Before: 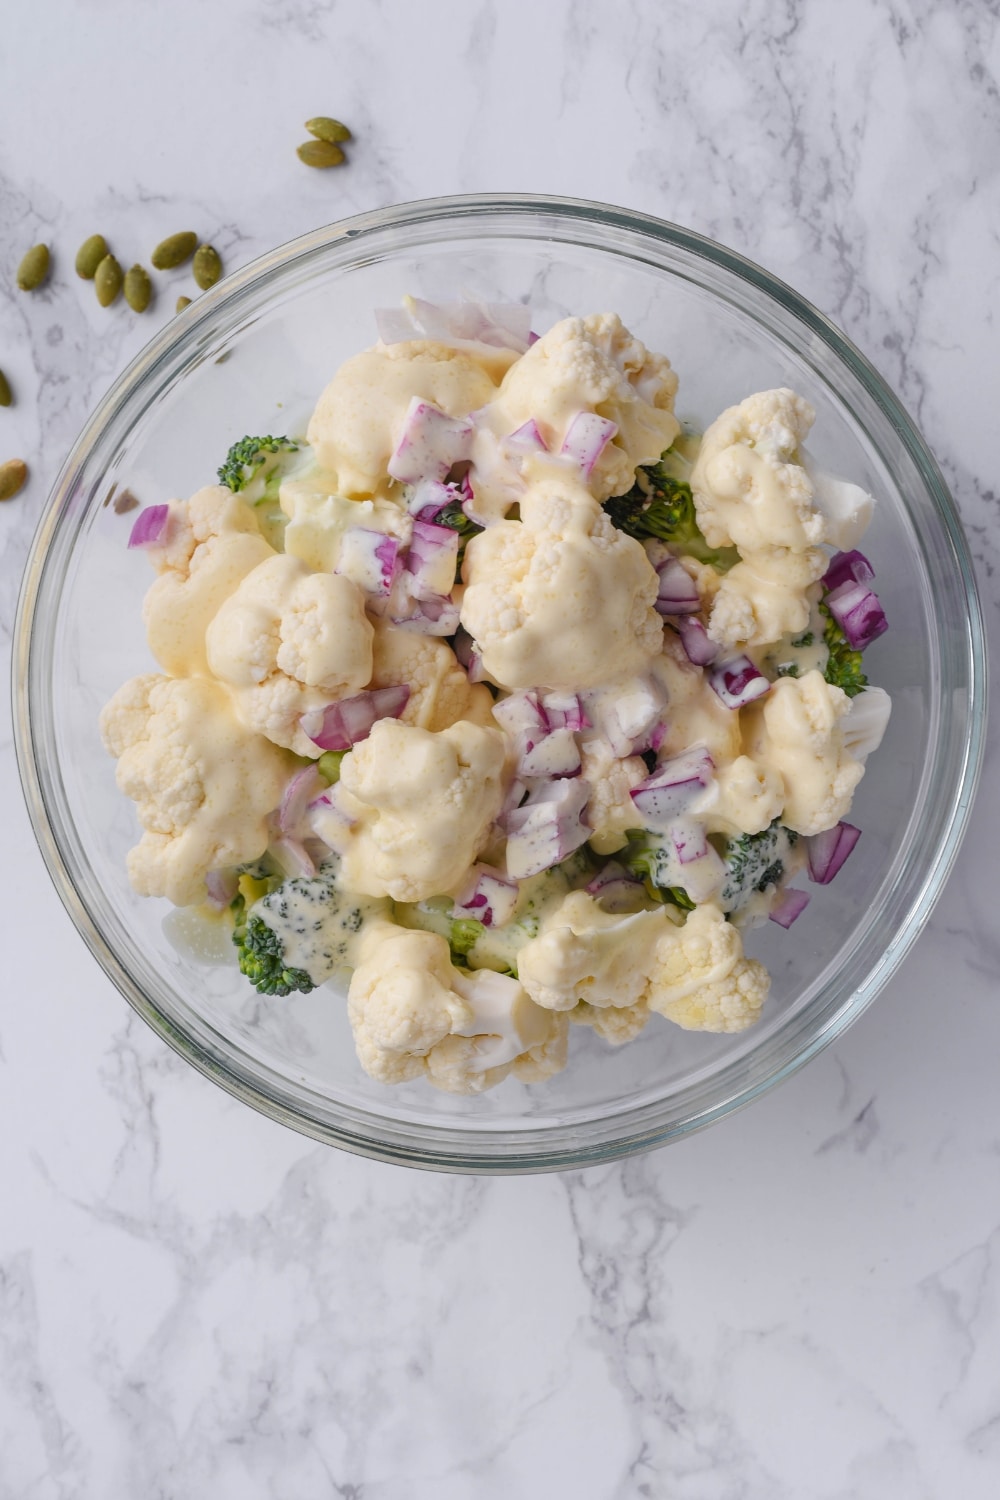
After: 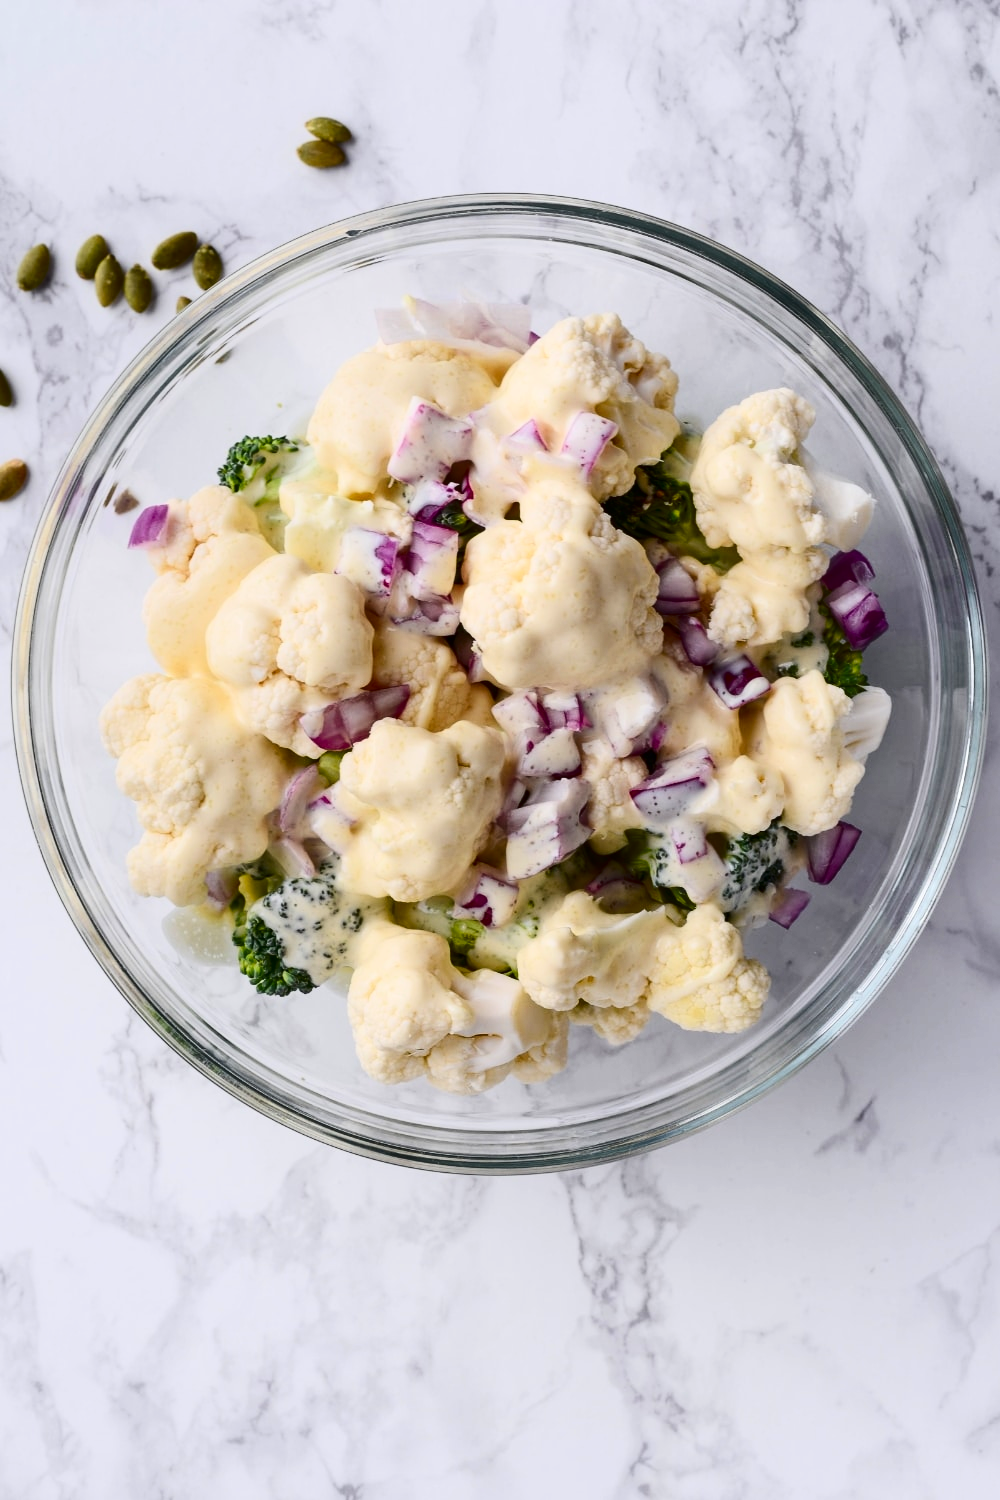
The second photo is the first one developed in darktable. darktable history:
contrast brightness saturation: contrast 0.329, brightness -0.08, saturation 0.171
